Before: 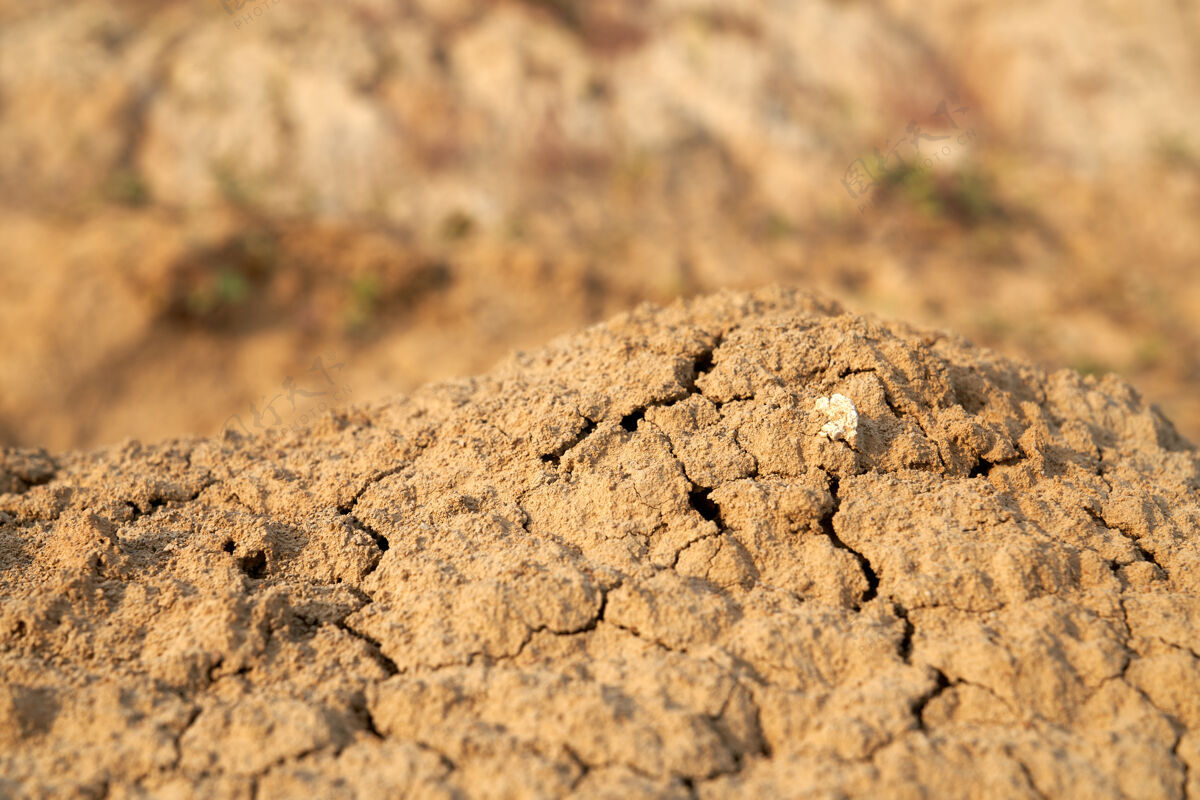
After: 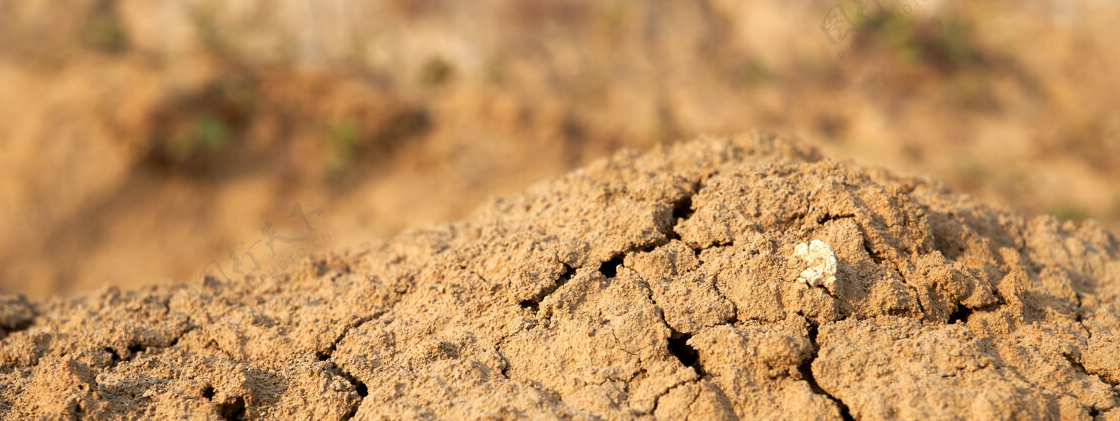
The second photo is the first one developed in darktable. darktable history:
crop: left 1.756%, top 19.25%, right 4.845%, bottom 28.09%
